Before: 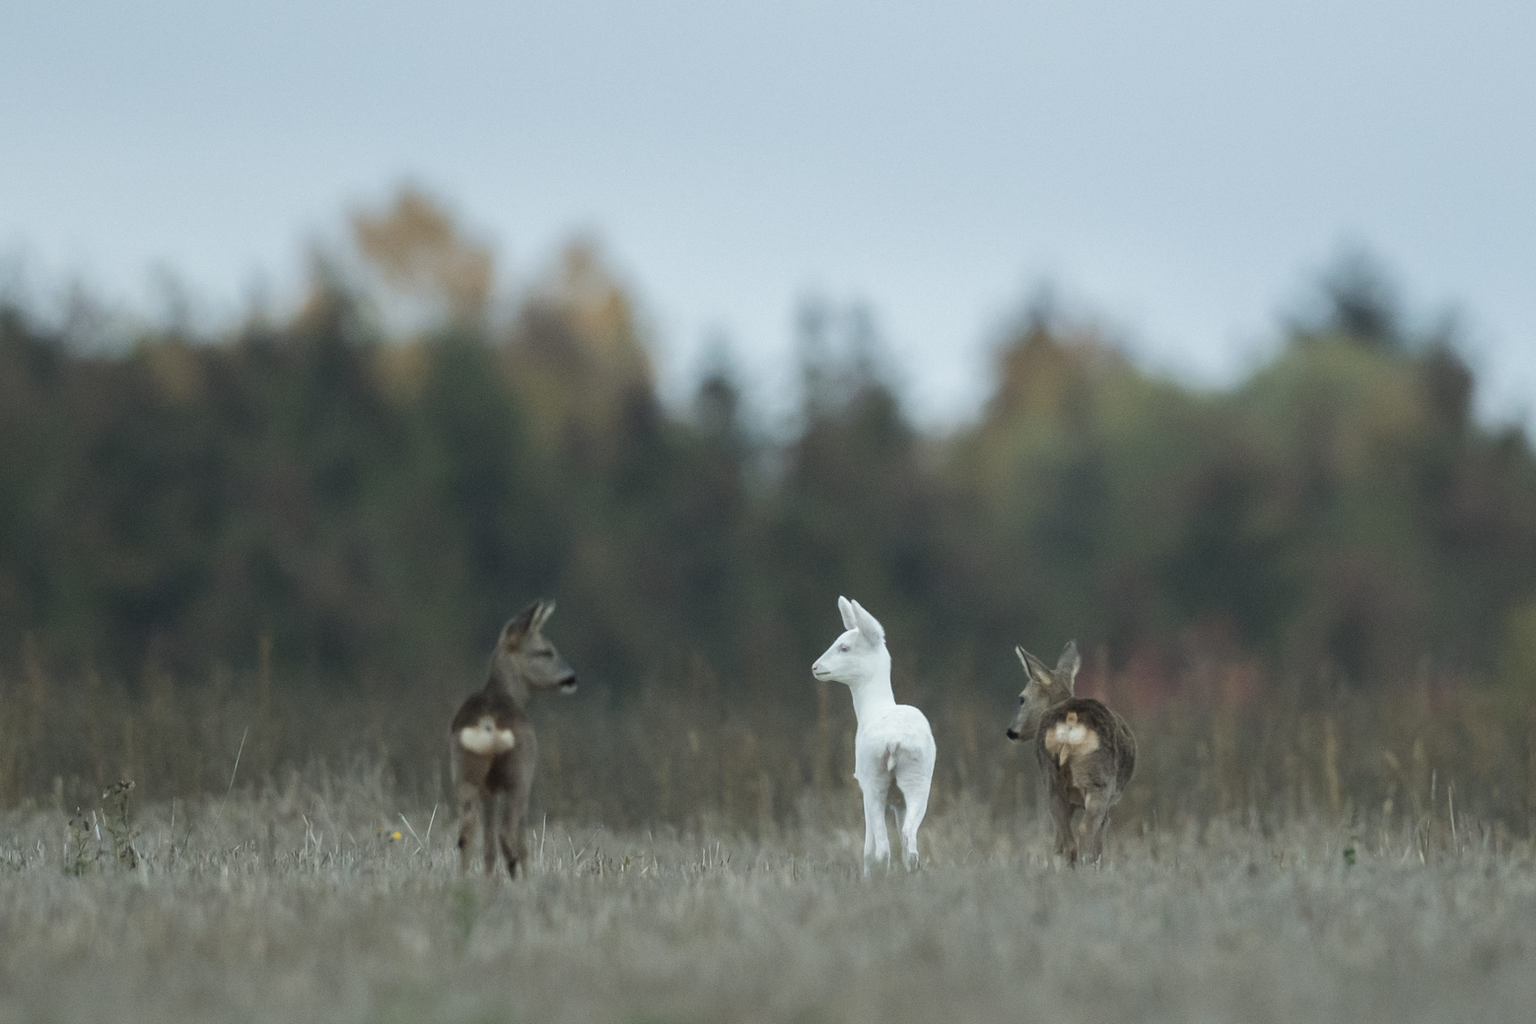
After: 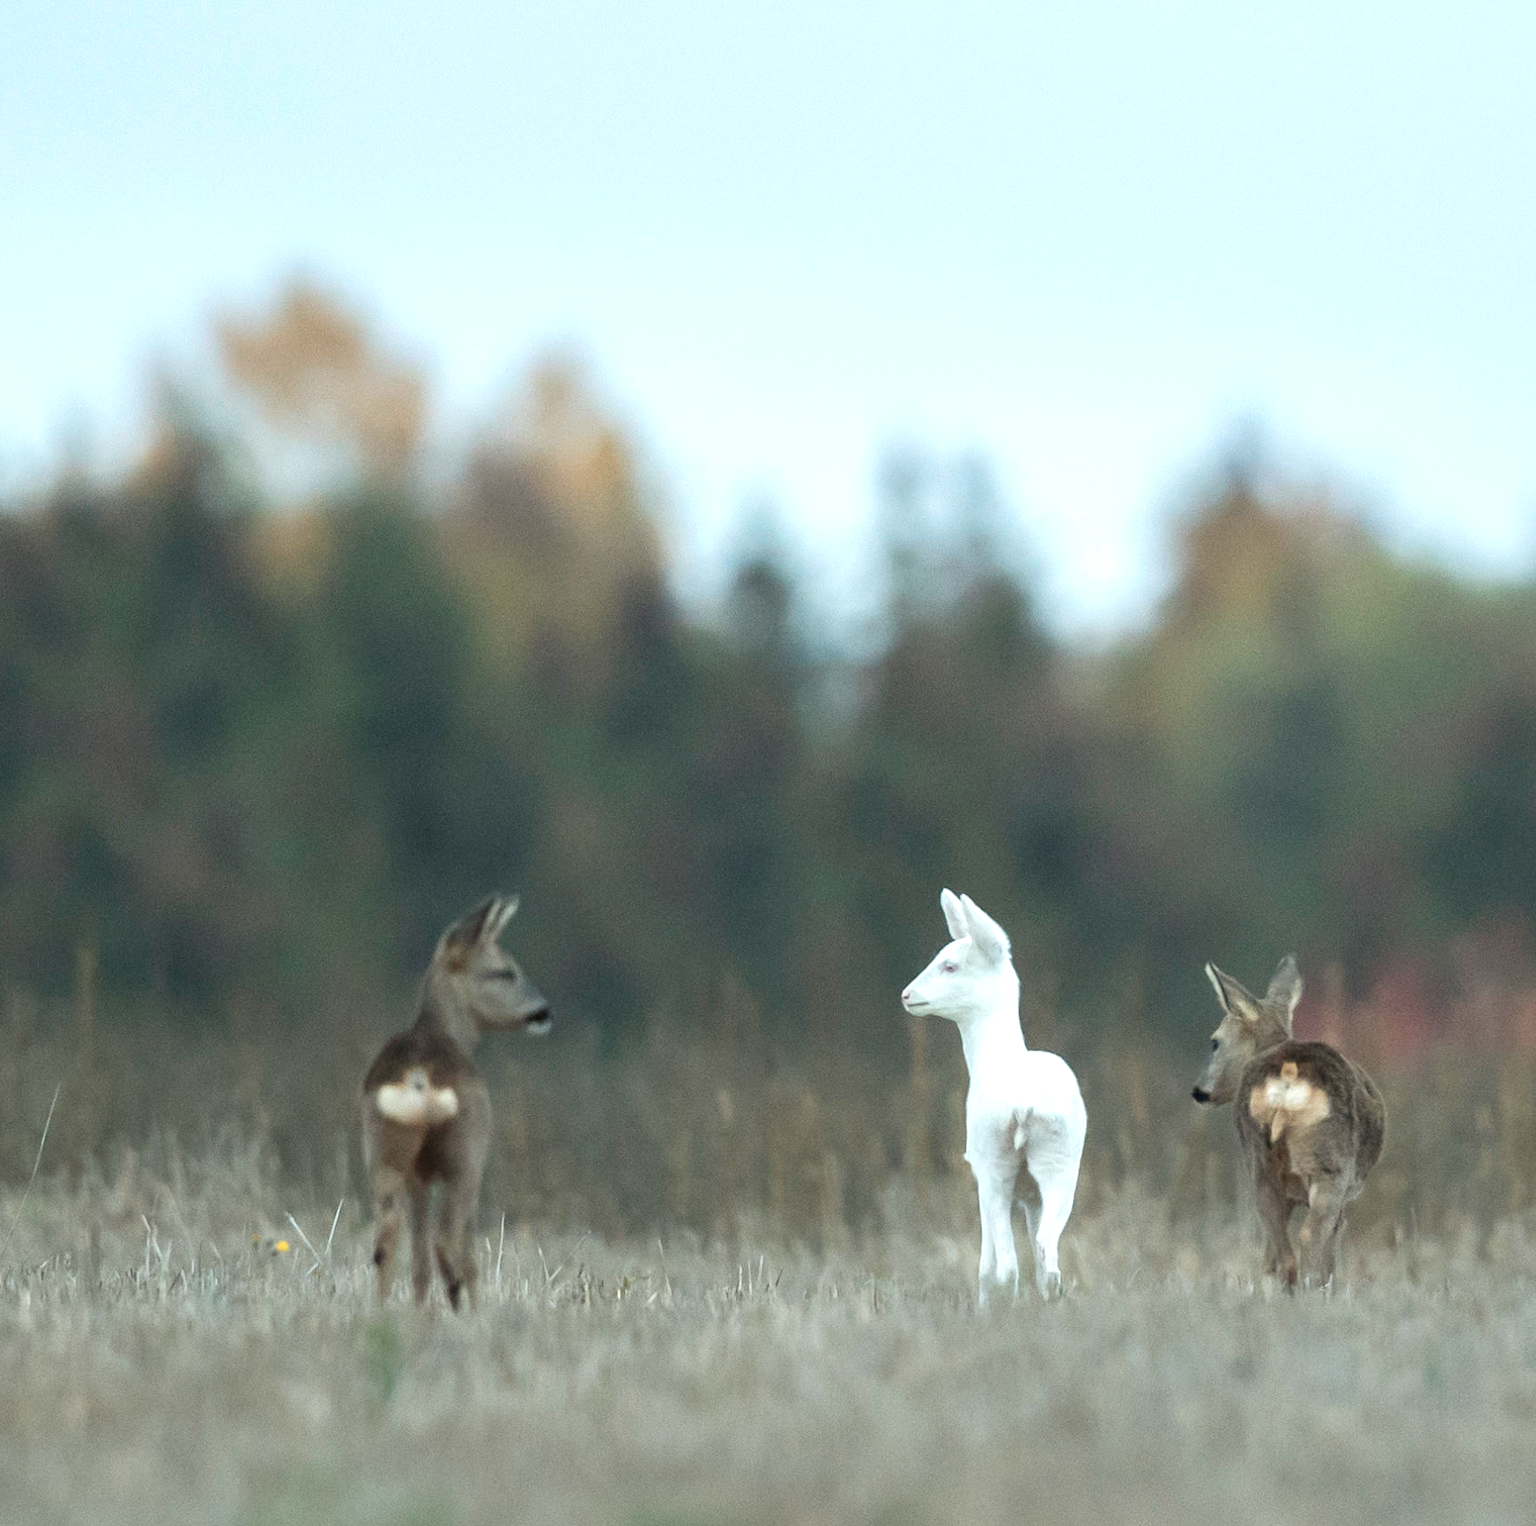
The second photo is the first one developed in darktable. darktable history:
exposure: exposure 0.7 EV, compensate highlight preservation false
crop and rotate: left 13.523%, right 19.422%
